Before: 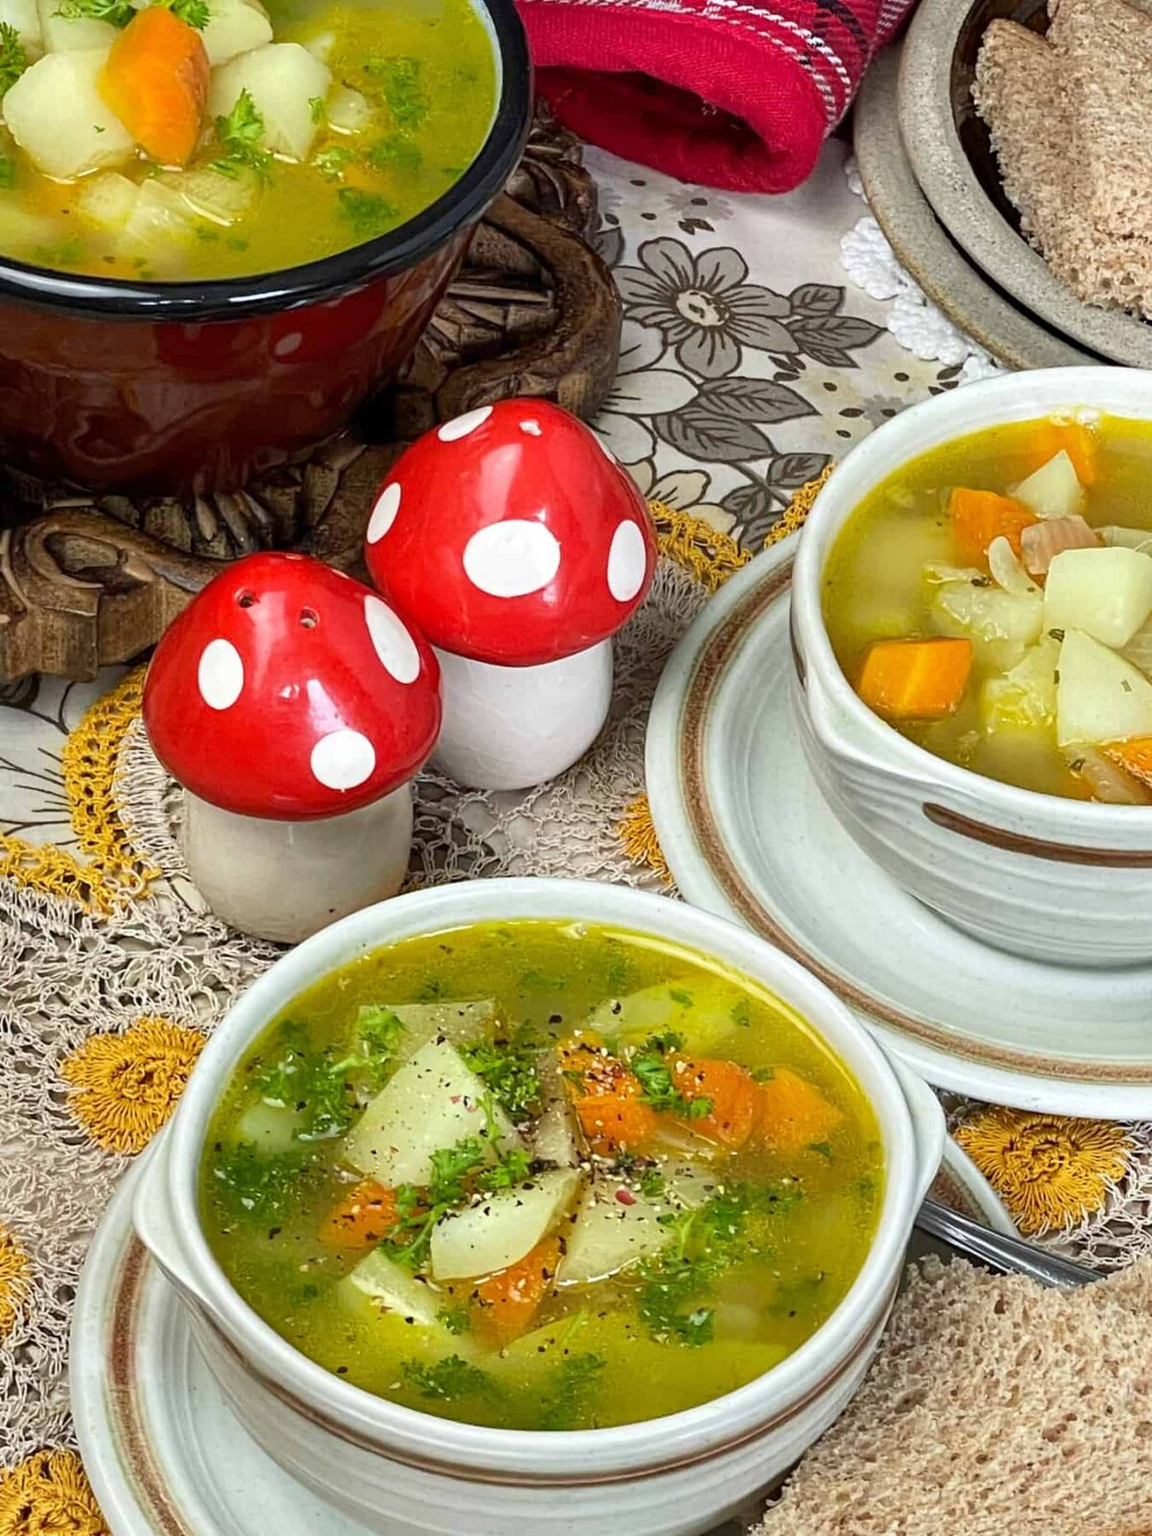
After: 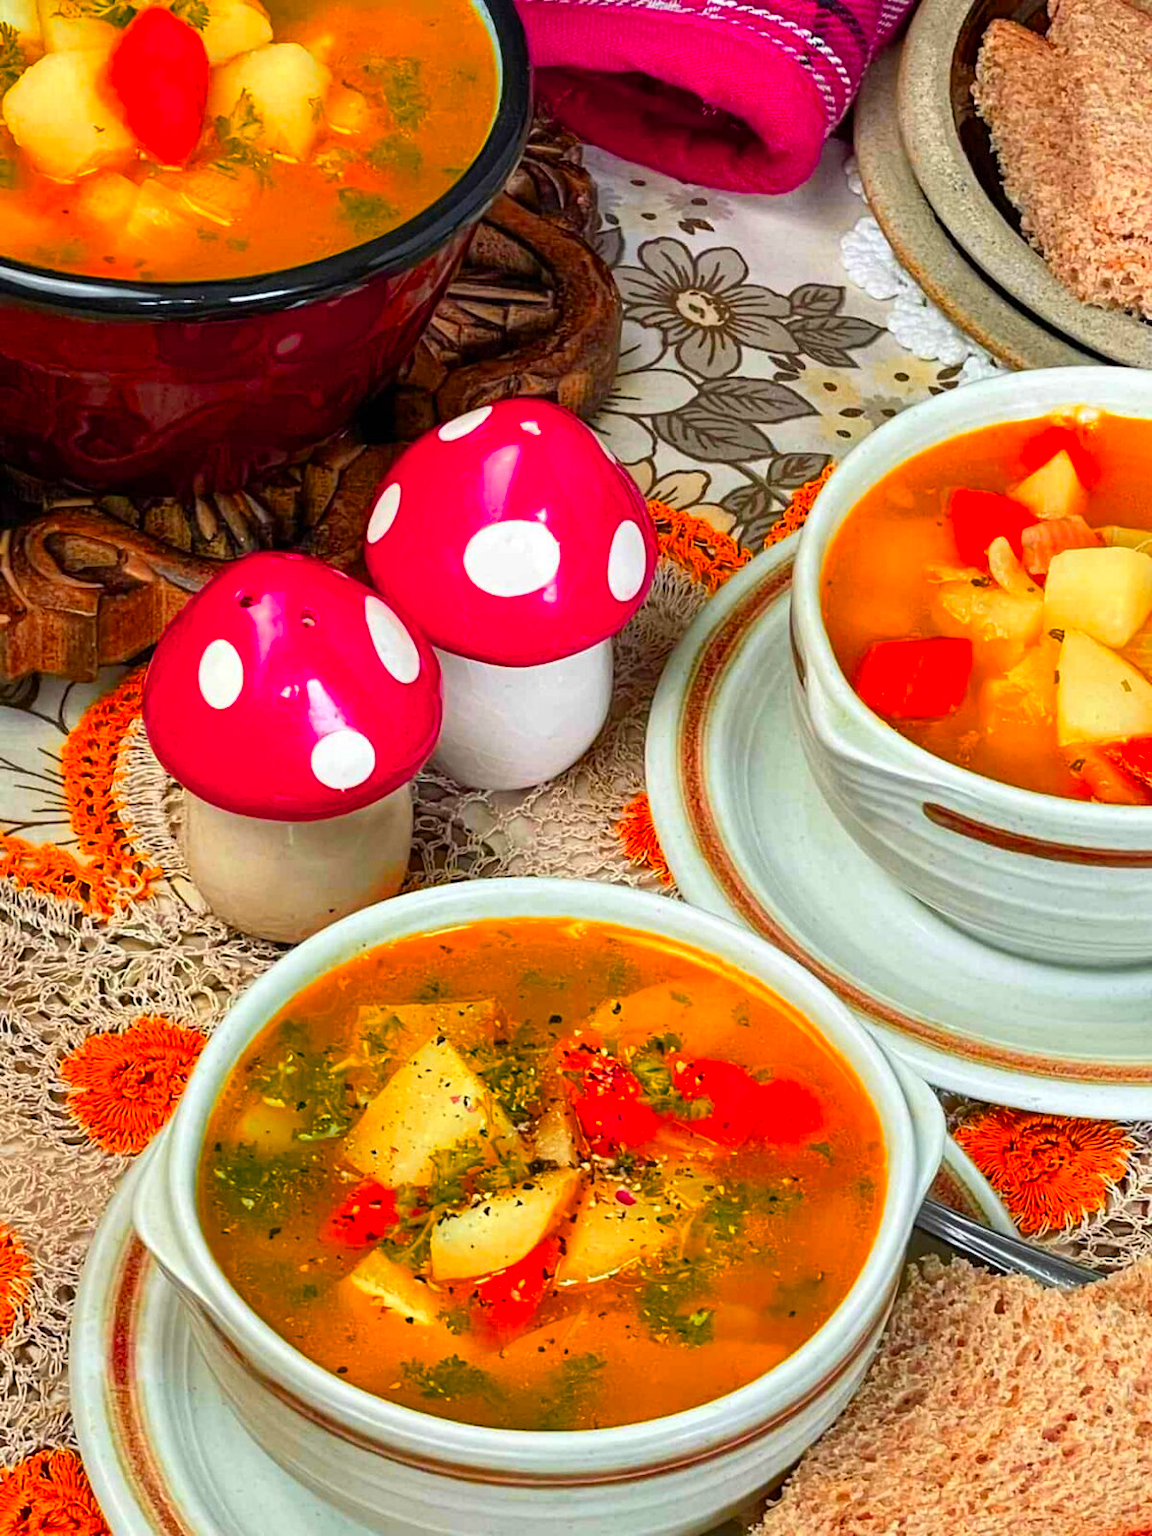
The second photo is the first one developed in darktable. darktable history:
color zones: curves: ch1 [(0.24, 0.629) (0.75, 0.5)]; ch2 [(0.255, 0.454) (0.745, 0.491)], mix 102.12%
color balance rgb: perceptual saturation grading › global saturation 30%, global vibrance 20%
tone equalizer: on, module defaults
